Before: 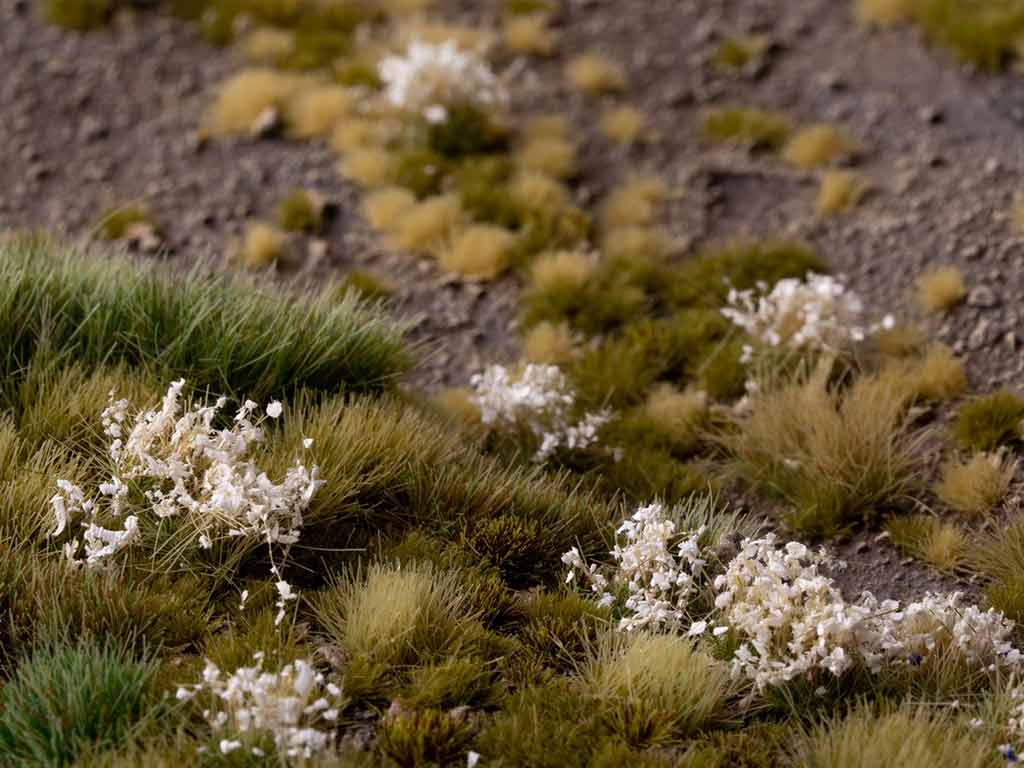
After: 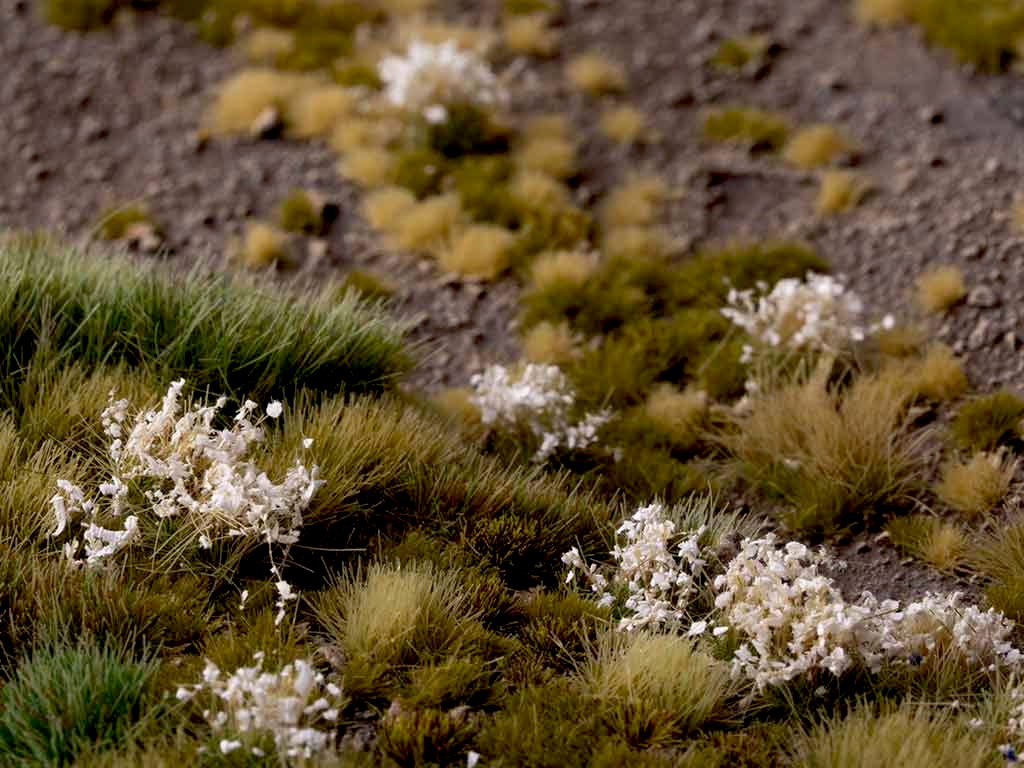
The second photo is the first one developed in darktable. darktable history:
exposure: black level correction 0.01, exposure 0.008 EV, compensate exposure bias true, compensate highlight preservation false
